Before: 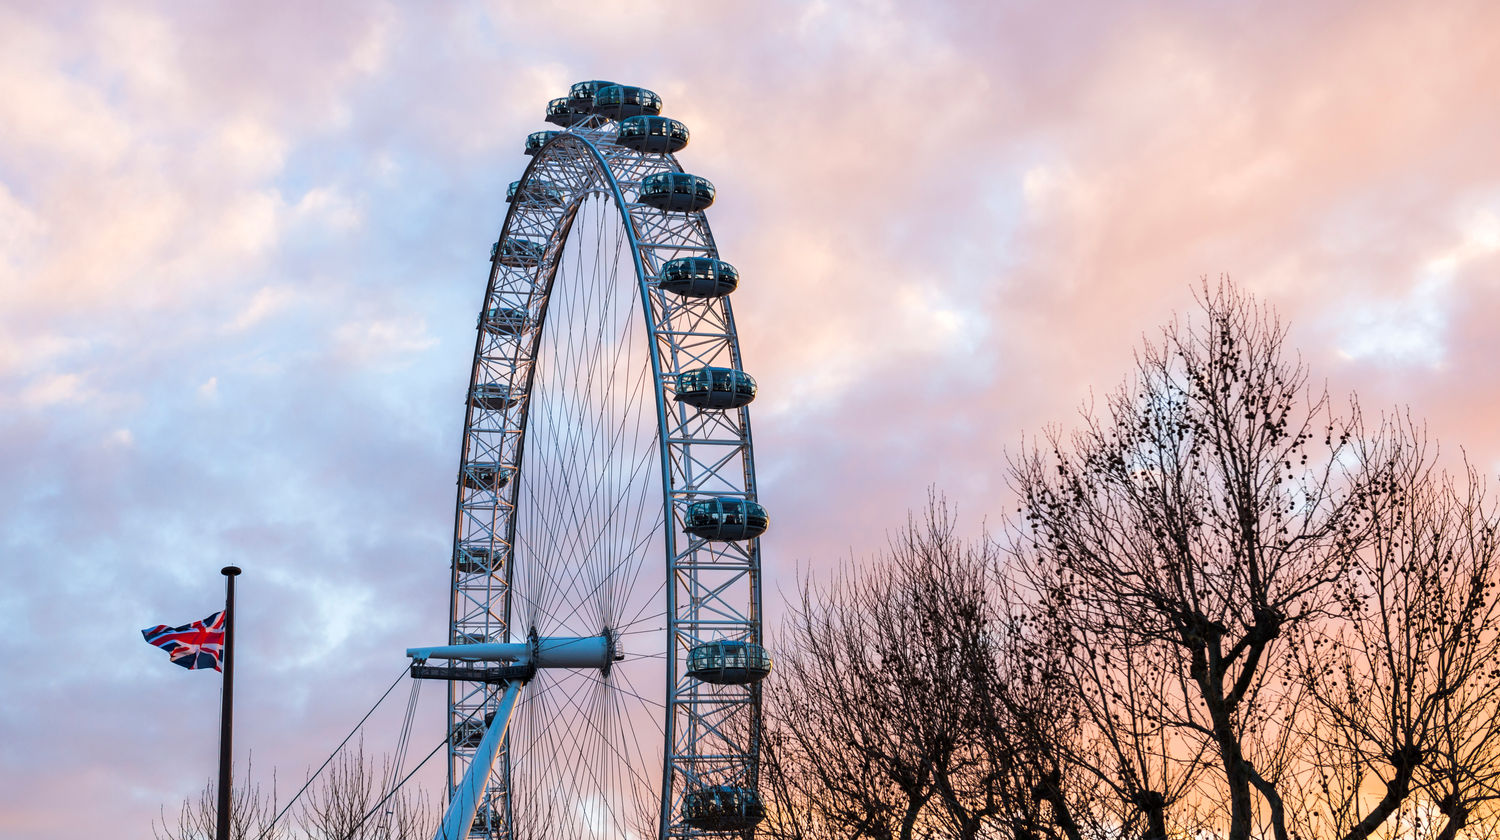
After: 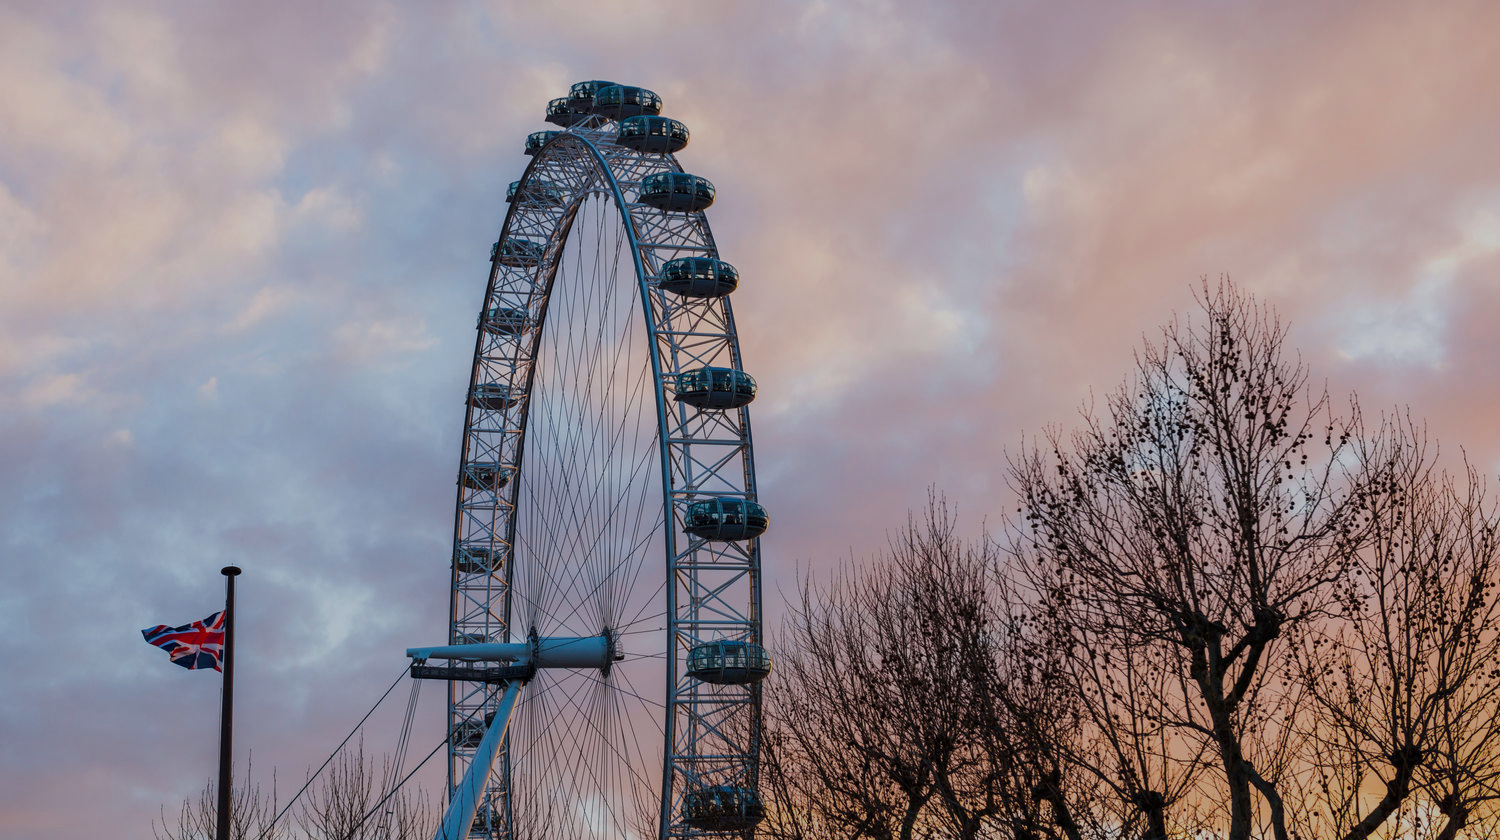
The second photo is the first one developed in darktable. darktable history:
exposure: exposure -0.55 EV, compensate exposure bias true, compensate highlight preservation false
tone equalizer: -8 EV 0.267 EV, -7 EV 0.386 EV, -6 EV 0.429 EV, -5 EV 0.226 EV, -3 EV -0.277 EV, -2 EV -0.393 EV, -1 EV -0.406 EV, +0 EV -0.251 EV
